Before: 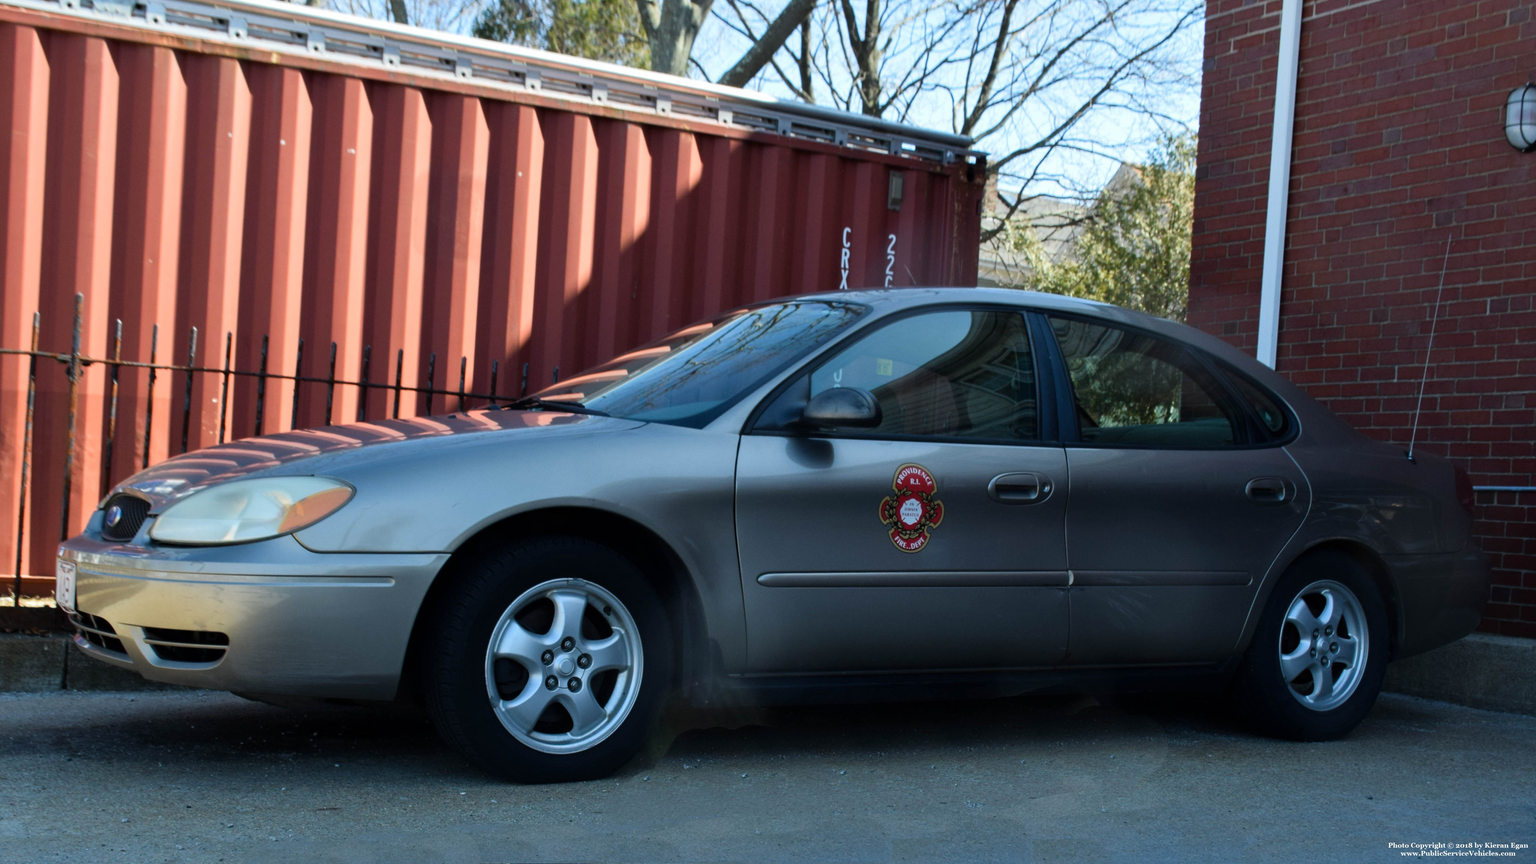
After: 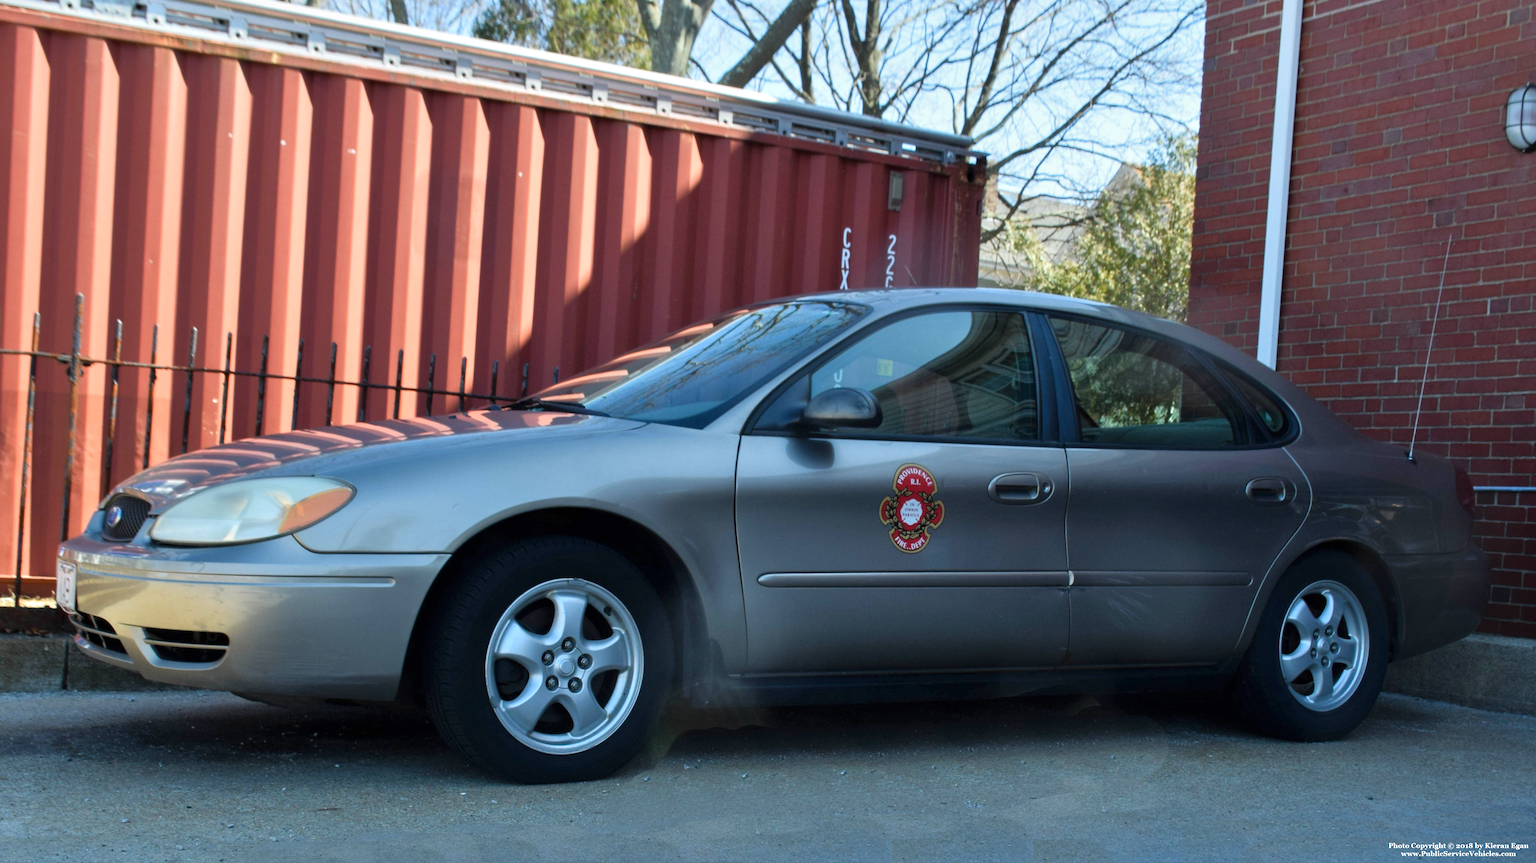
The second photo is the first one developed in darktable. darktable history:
tone equalizer: -8 EV 1.03 EV, -7 EV 1.04 EV, -6 EV 1.01 EV, -5 EV 1.01 EV, -4 EV 1.02 EV, -3 EV 0.737 EV, -2 EV 0.529 EV, -1 EV 0.275 EV
exposure: exposure -0.026 EV, compensate highlight preservation false
